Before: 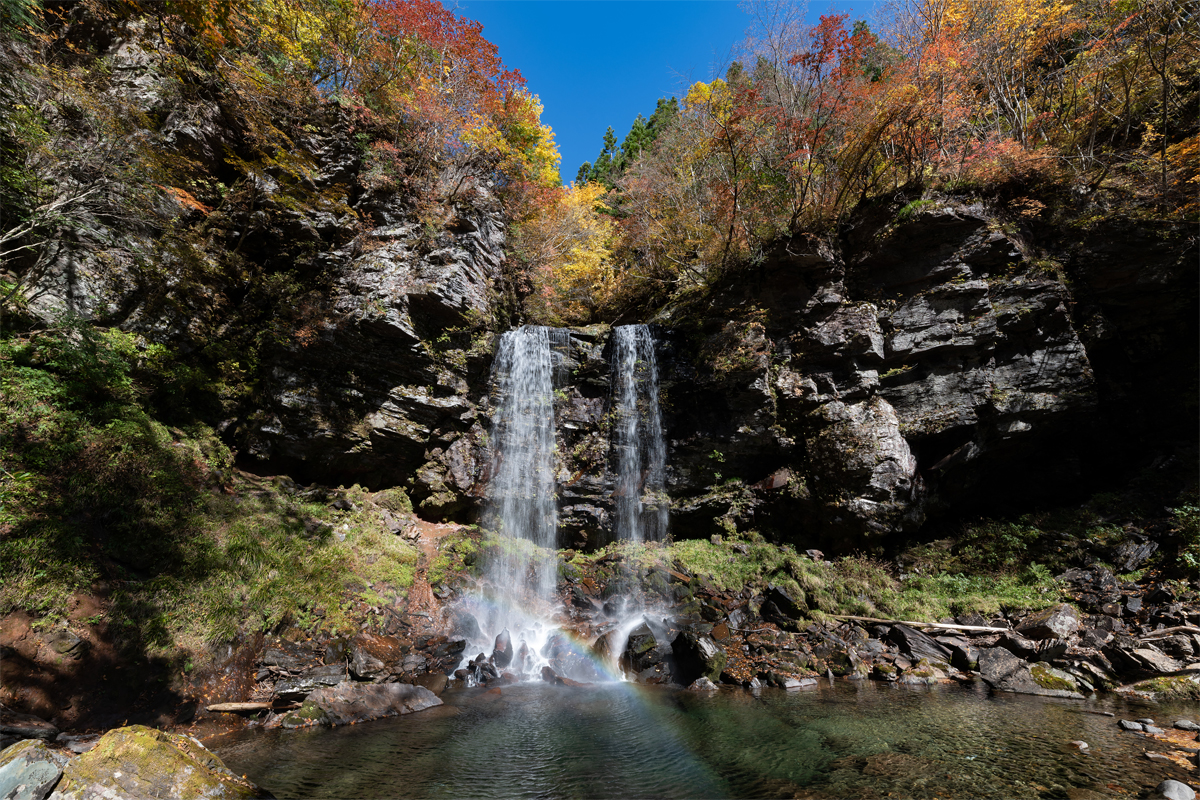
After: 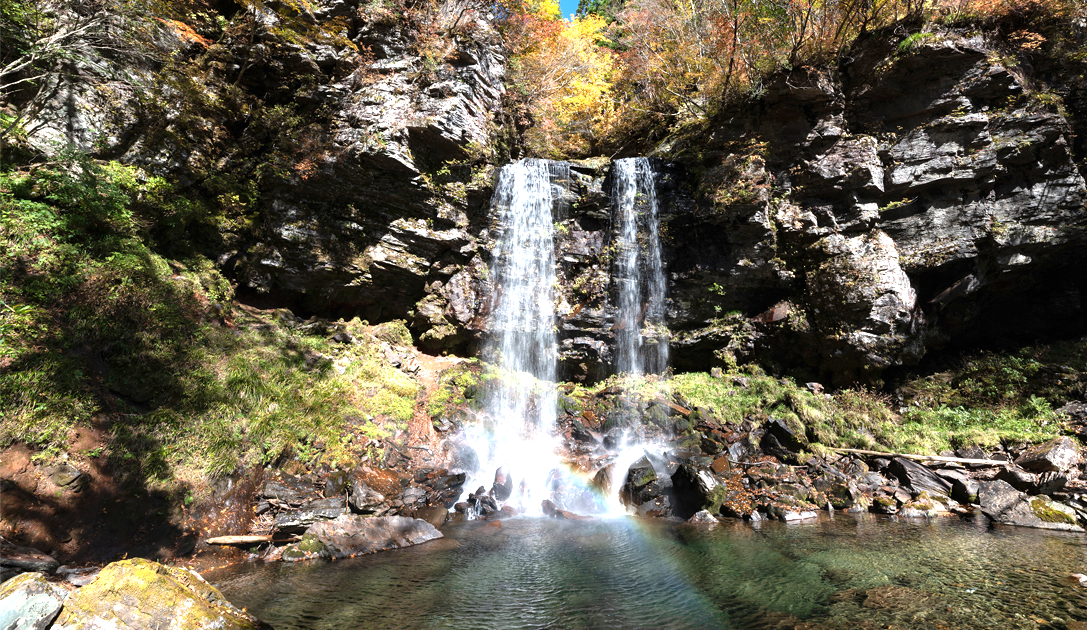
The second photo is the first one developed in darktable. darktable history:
color correction: highlights b* 0.031, saturation 0.975
crop: top 20.91%, right 9.391%, bottom 0.319%
exposure: black level correction 0, exposure 1.199 EV, compensate highlight preservation false
